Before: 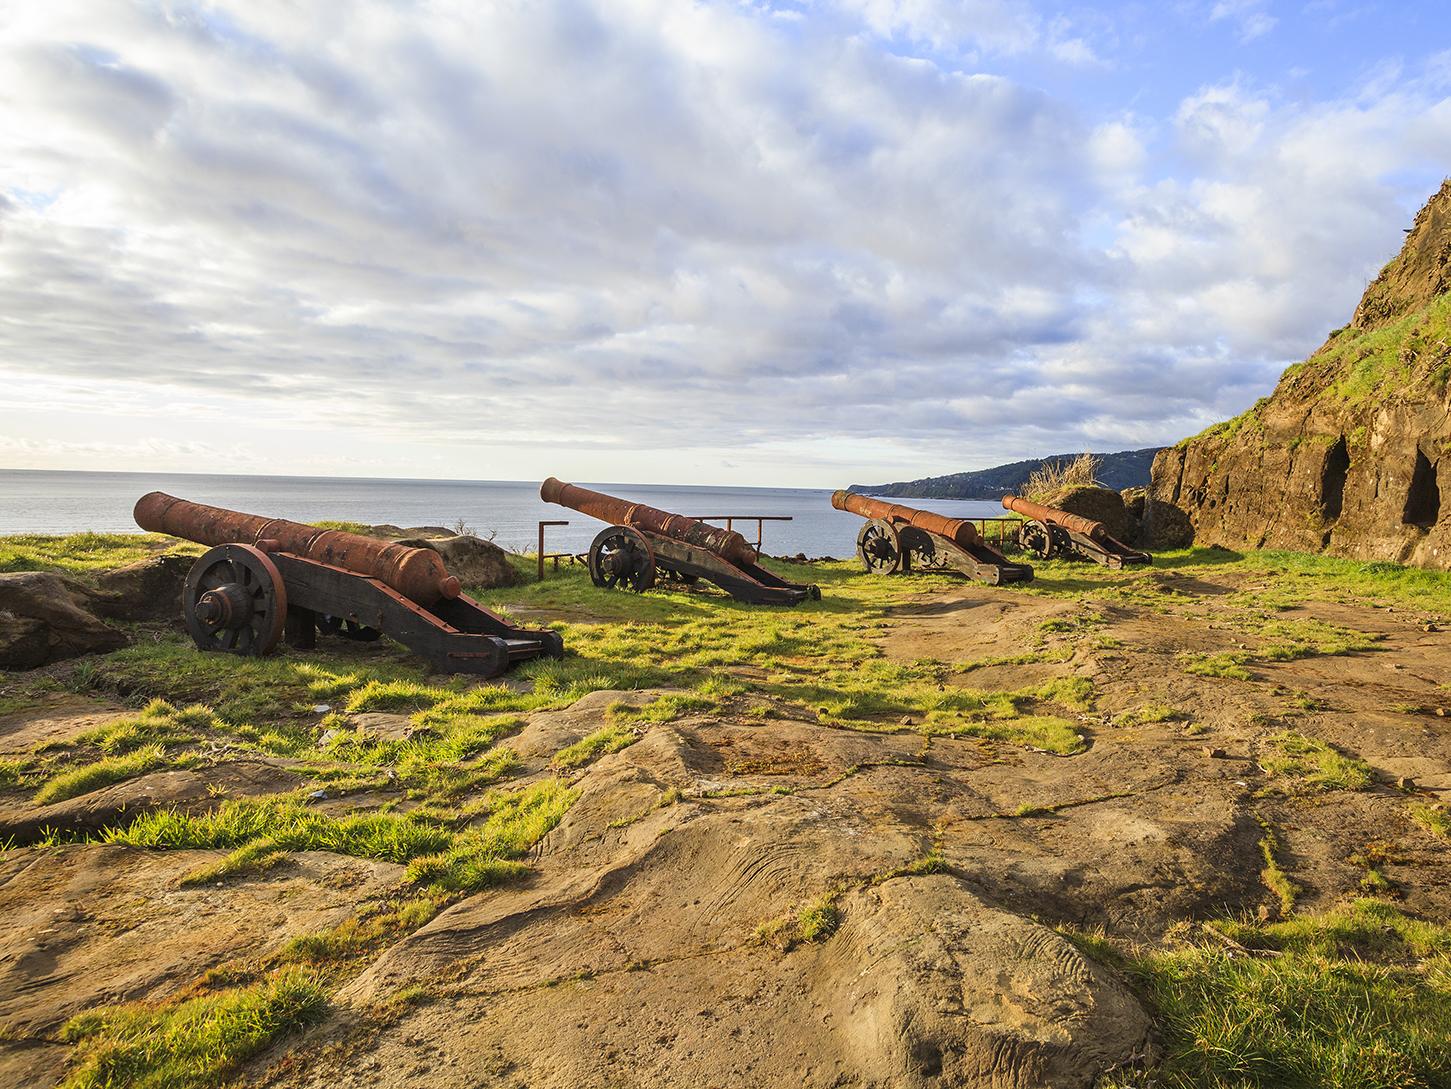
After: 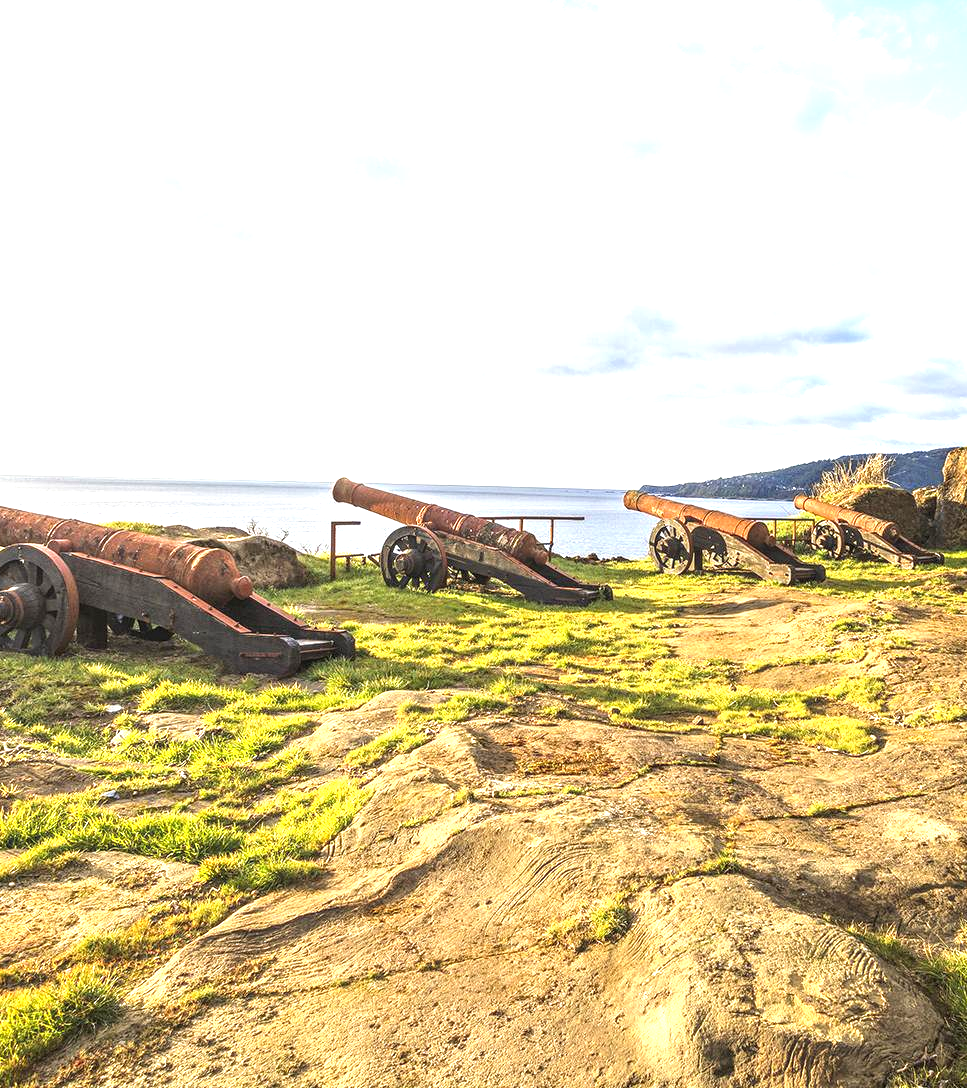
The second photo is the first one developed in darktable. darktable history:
crop and rotate: left 14.436%, right 18.898%
local contrast: on, module defaults
exposure: black level correction 0, exposure 1.2 EV, compensate highlight preservation false
